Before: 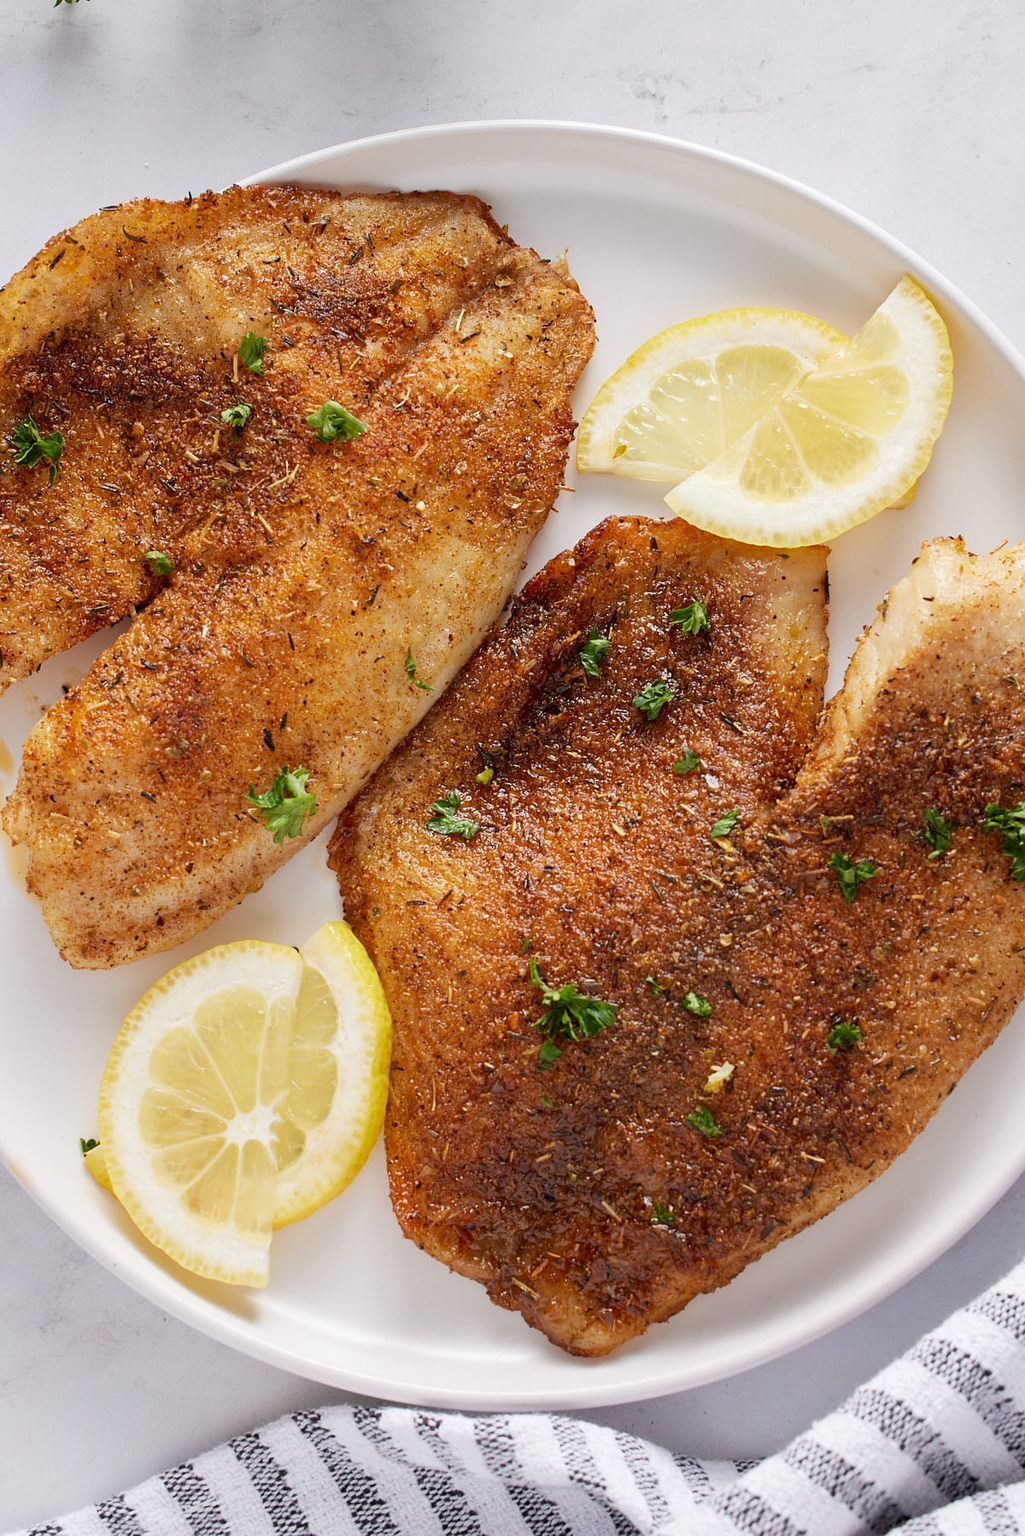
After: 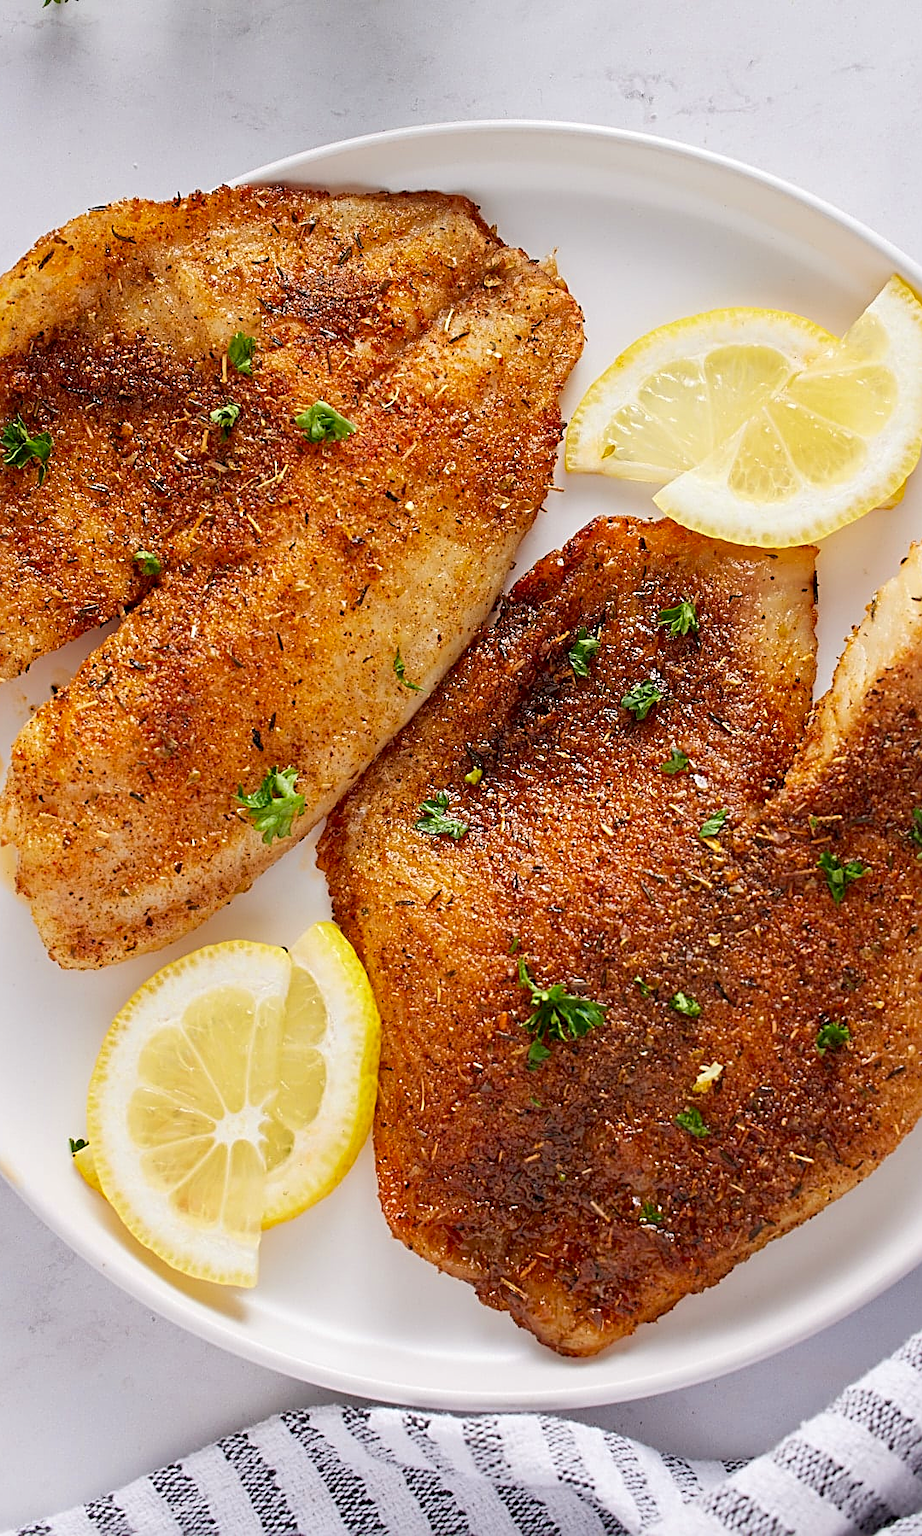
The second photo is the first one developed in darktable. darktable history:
color zones: curves: ch0 [(0, 0.613) (0.01, 0.613) (0.245, 0.448) (0.498, 0.529) (0.642, 0.665) (0.879, 0.777) (0.99, 0.613)]; ch1 [(0, 0) (0.143, 0) (0.286, 0) (0.429, 0) (0.571, 0) (0.714, 0) (0.857, 0)], mix -121.96%
sharpen: radius 3.119
crop and rotate: left 1.088%, right 8.807%
